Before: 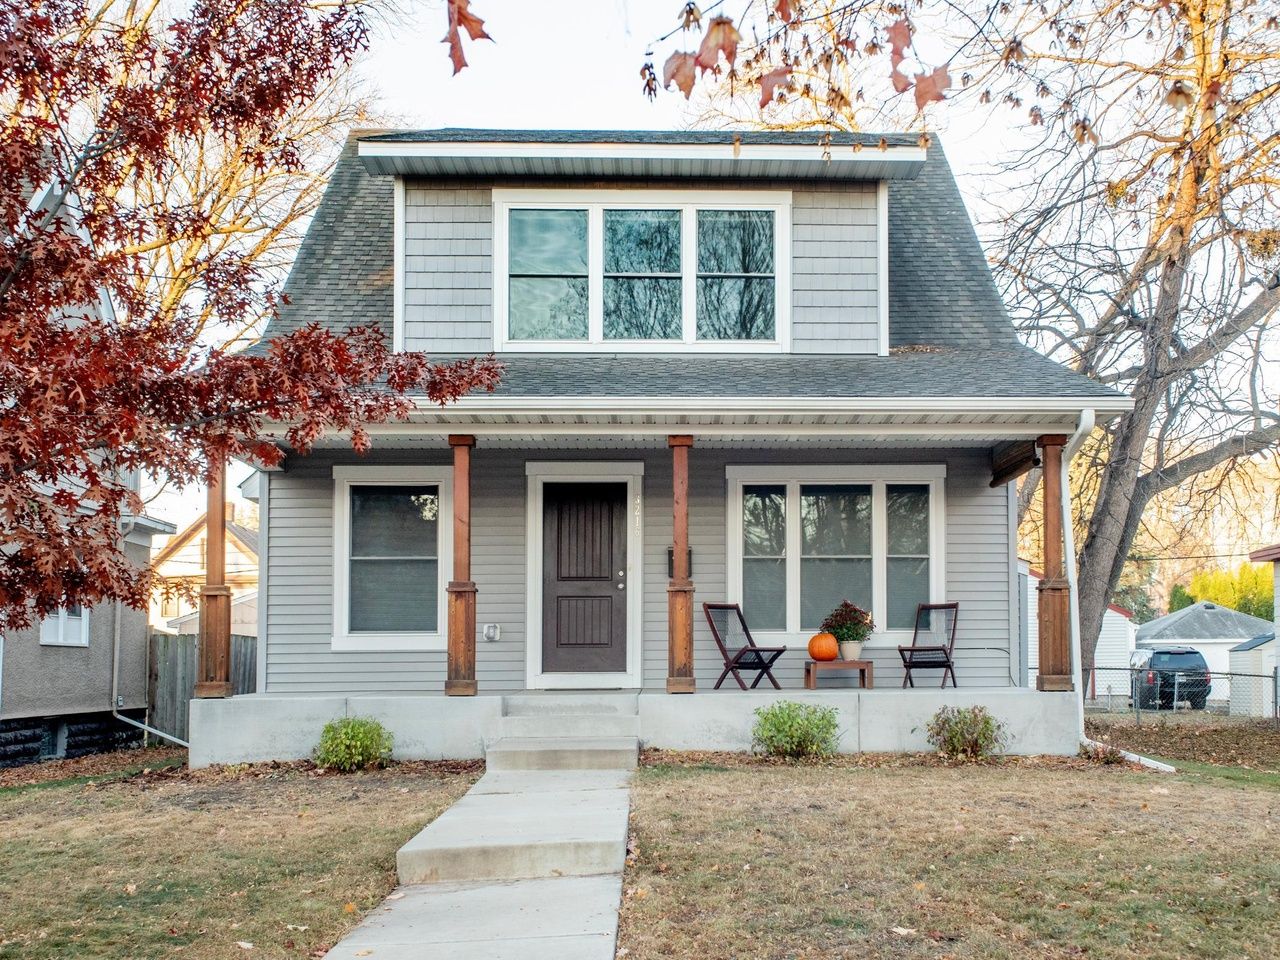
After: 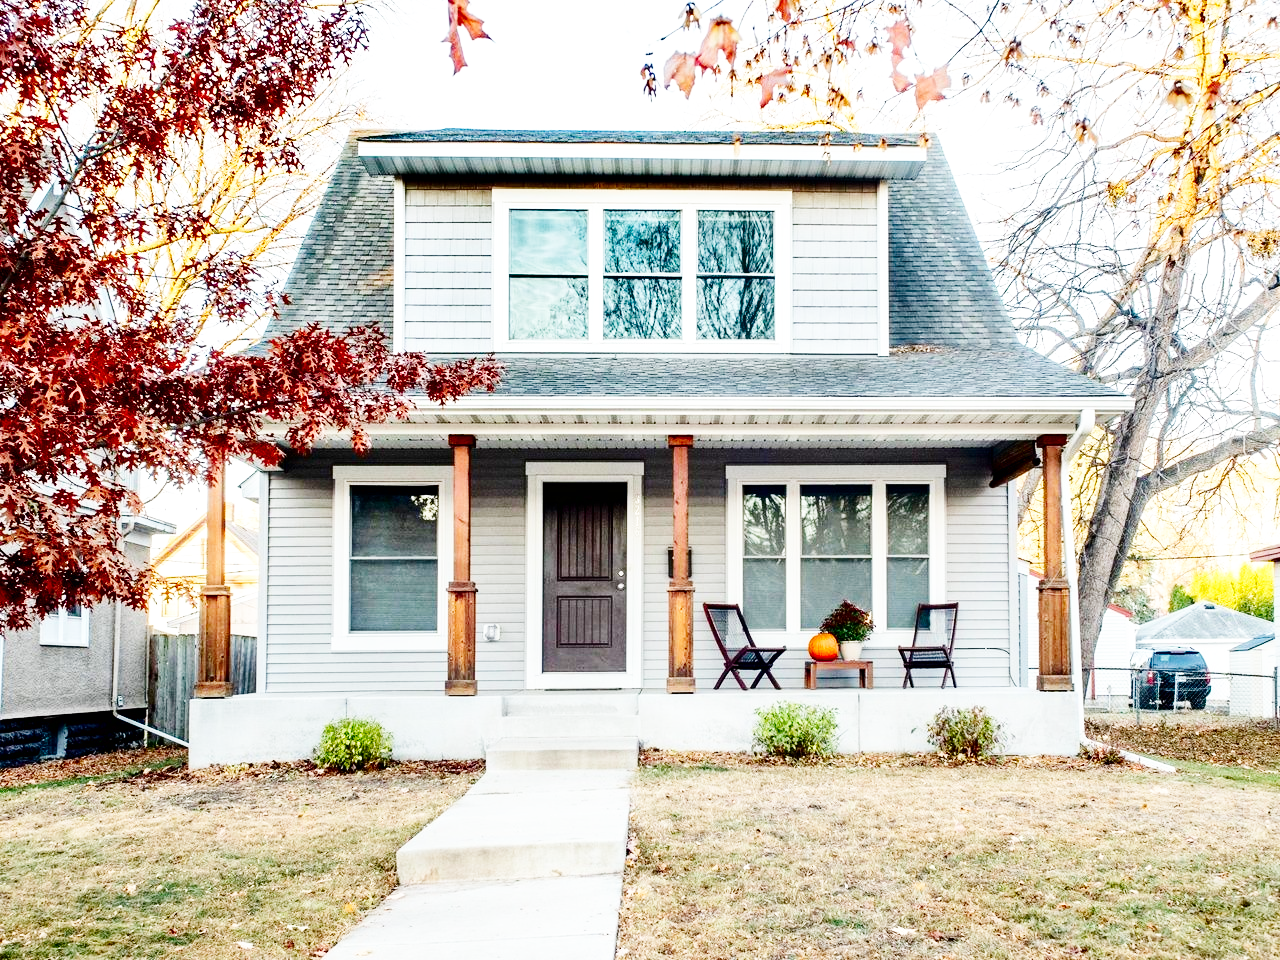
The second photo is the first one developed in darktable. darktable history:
base curve: curves: ch0 [(0, 0.003) (0.001, 0.002) (0.006, 0.004) (0.02, 0.022) (0.048, 0.086) (0.094, 0.234) (0.162, 0.431) (0.258, 0.629) (0.385, 0.8) (0.548, 0.918) (0.751, 0.988) (1, 1)], preserve colors none
contrast brightness saturation: contrast 0.126, brightness -0.222, saturation 0.147
